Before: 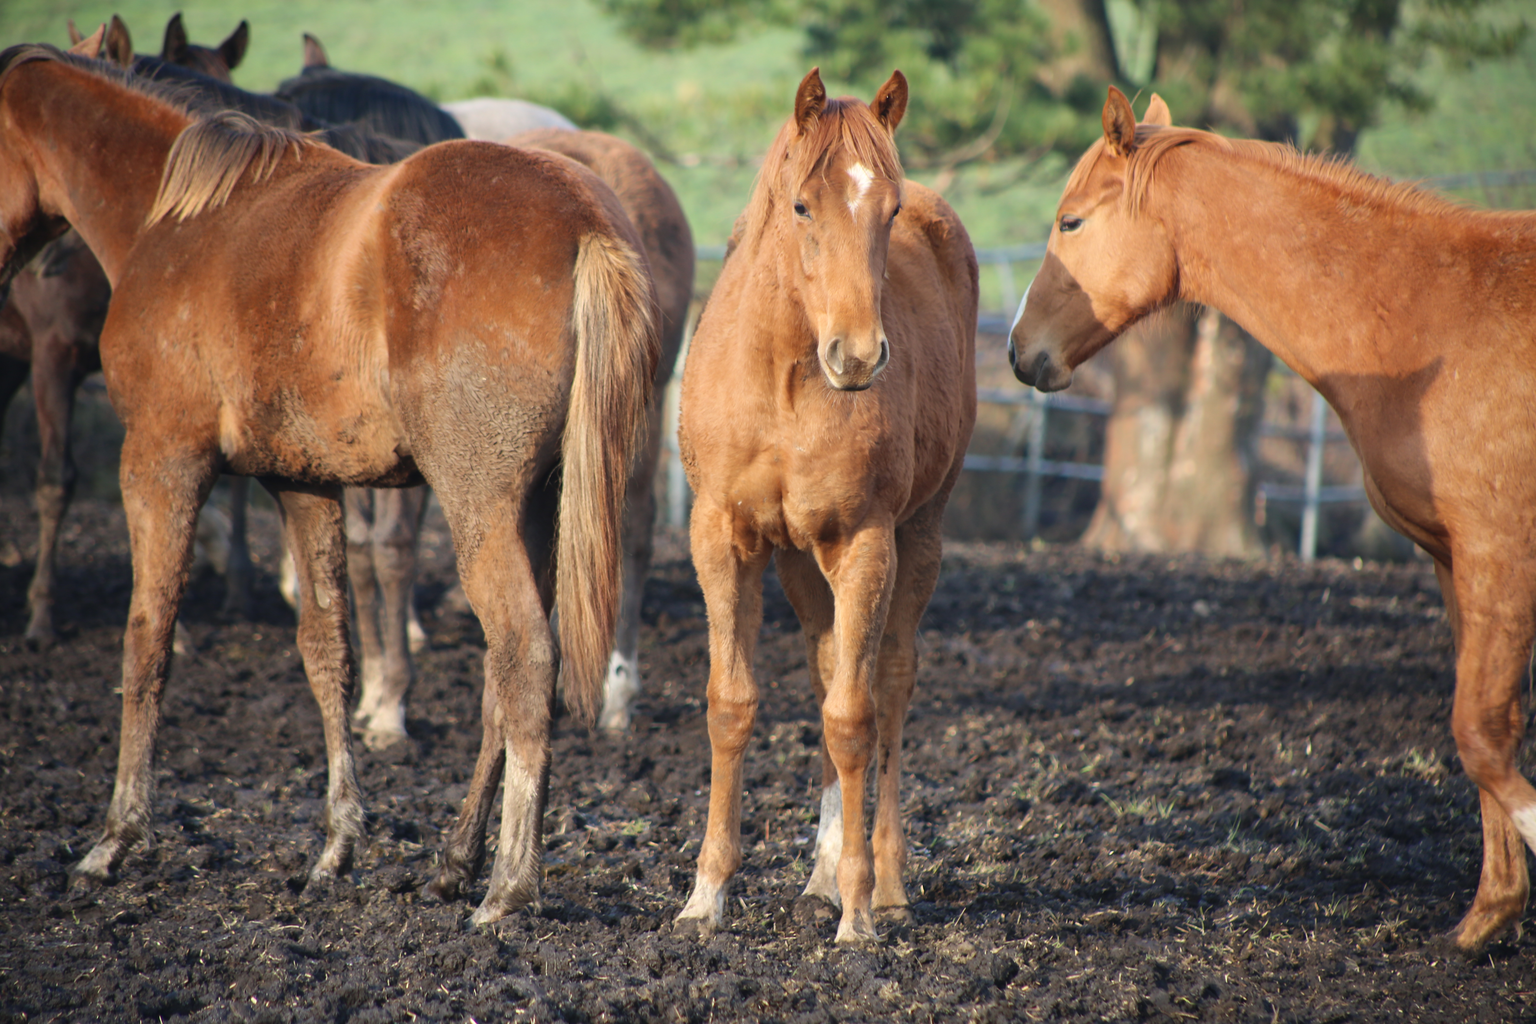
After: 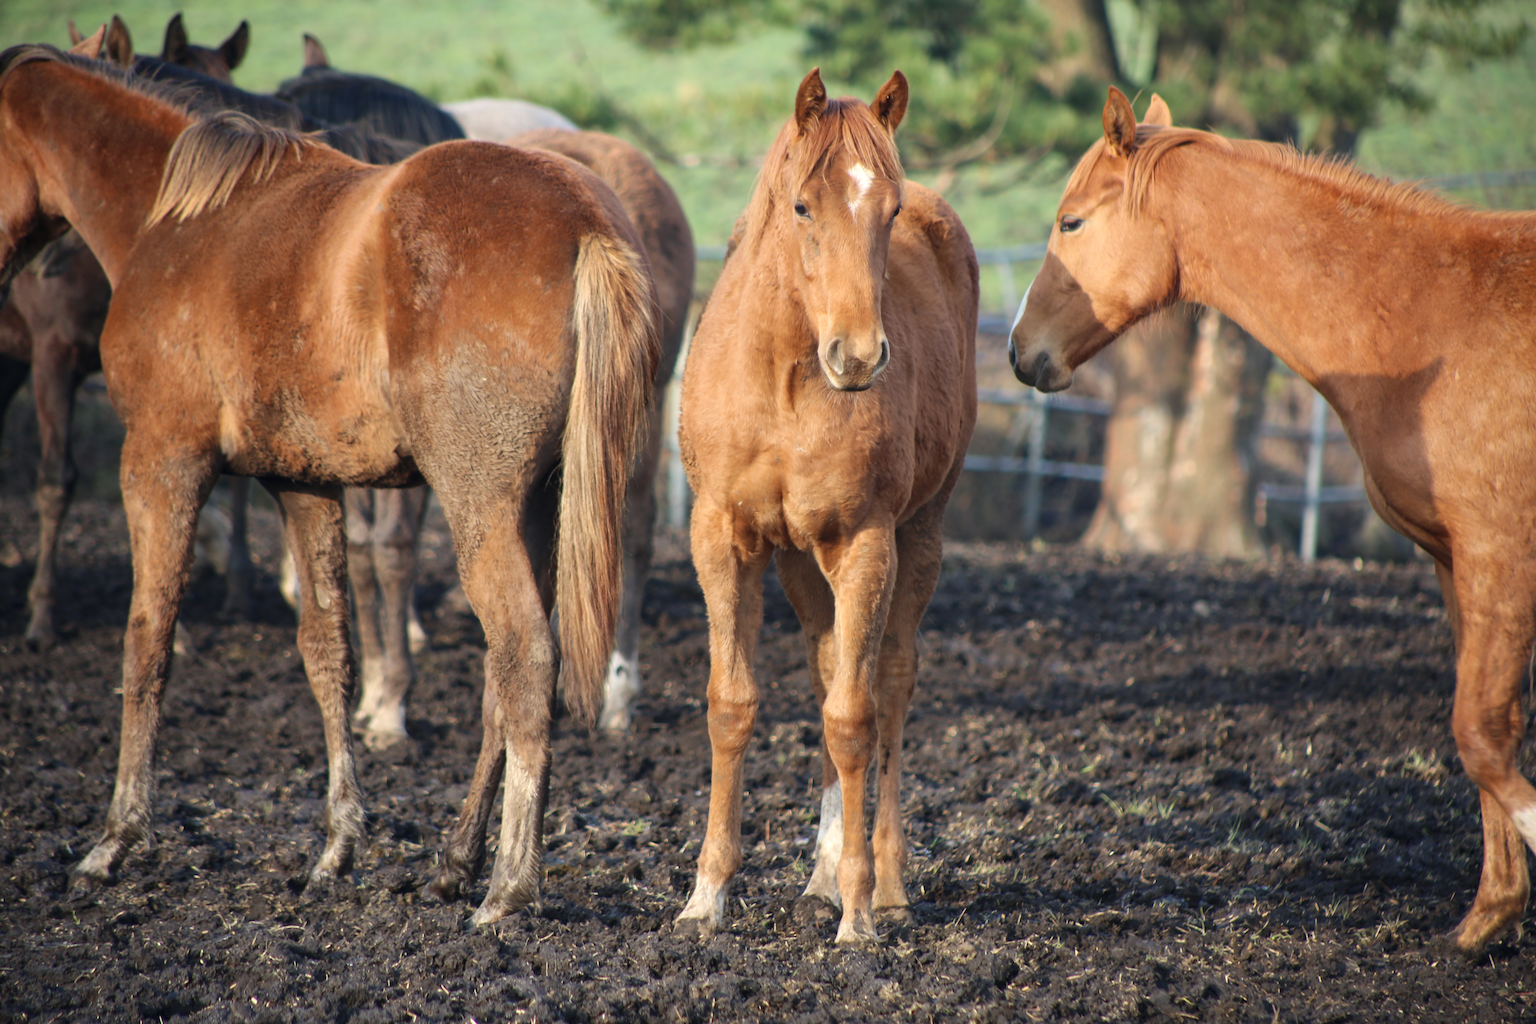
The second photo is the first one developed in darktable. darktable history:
local contrast: highlights 101%, shadows 103%, detail 119%, midtone range 0.2
